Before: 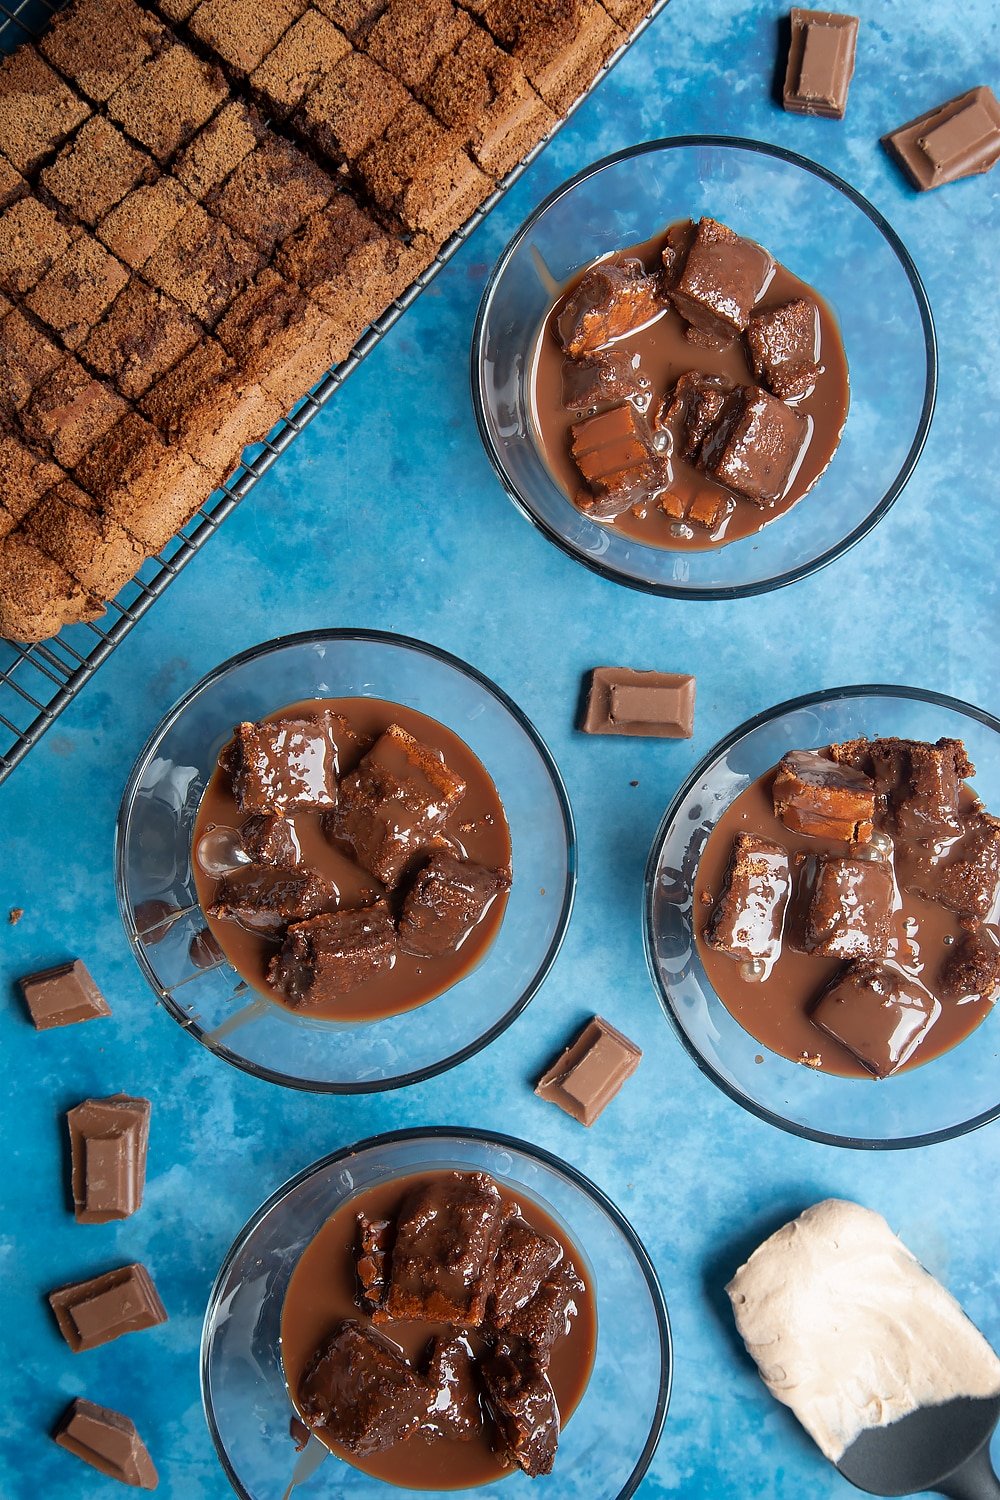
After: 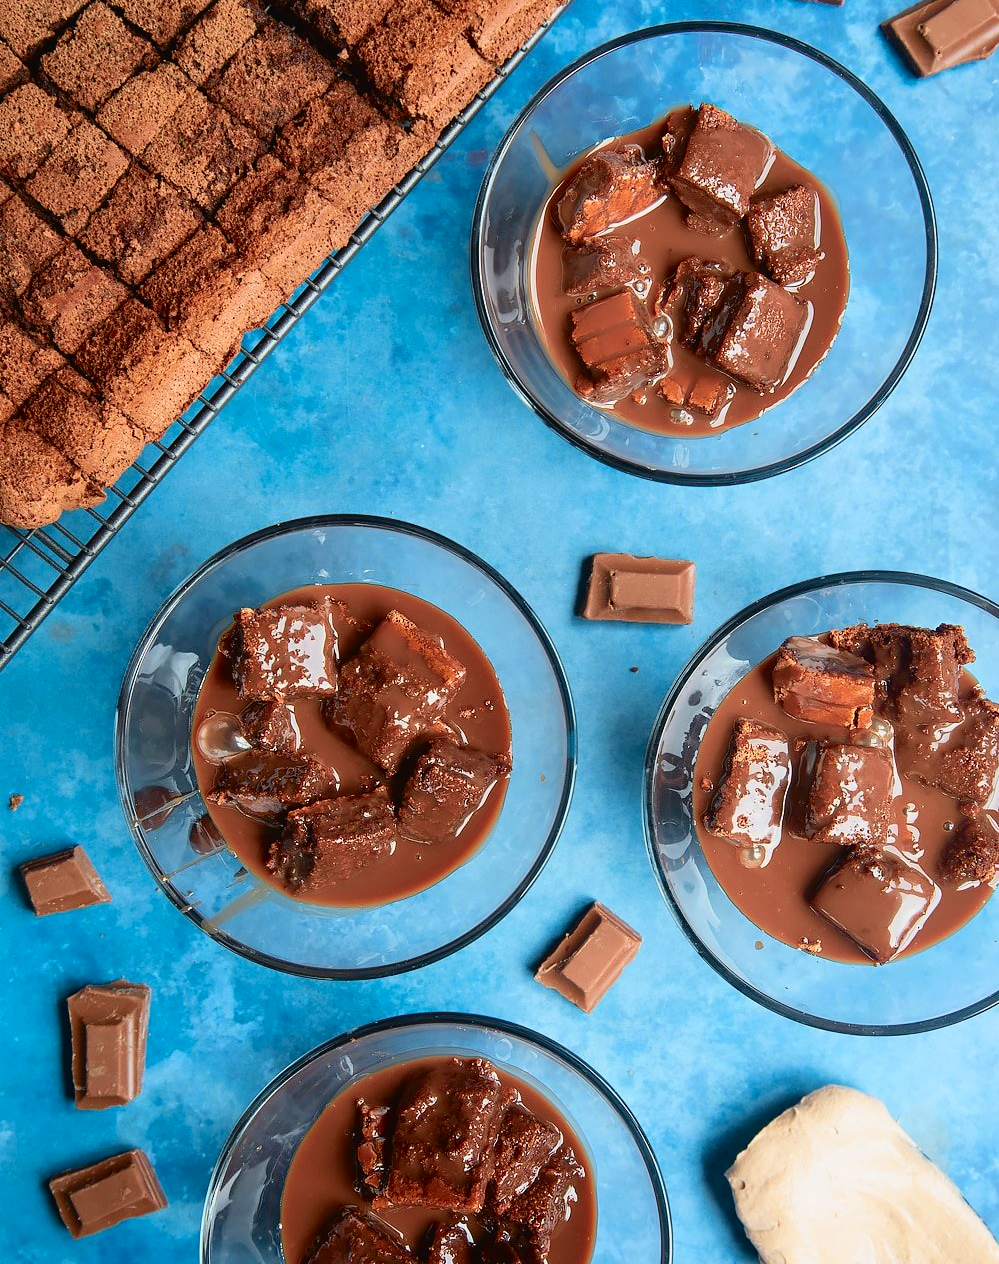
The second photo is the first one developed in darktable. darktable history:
crop: top 7.625%, bottom 8.027%
tone curve: curves: ch0 [(0, 0.021) (0.049, 0.044) (0.152, 0.14) (0.328, 0.357) (0.473, 0.529) (0.641, 0.705) (0.868, 0.887) (1, 0.969)]; ch1 [(0, 0) (0.322, 0.328) (0.43, 0.425) (0.474, 0.466) (0.502, 0.503) (0.522, 0.526) (0.564, 0.591) (0.602, 0.632) (0.677, 0.701) (0.859, 0.885) (1, 1)]; ch2 [(0, 0) (0.33, 0.301) (0.447, 0.44) (0.502, 0.505) (0.535, 0.554) (0.565, 0.598) (0.618, 0.629) (1, 1)], color space Lab, independent channels, preserve colors none
